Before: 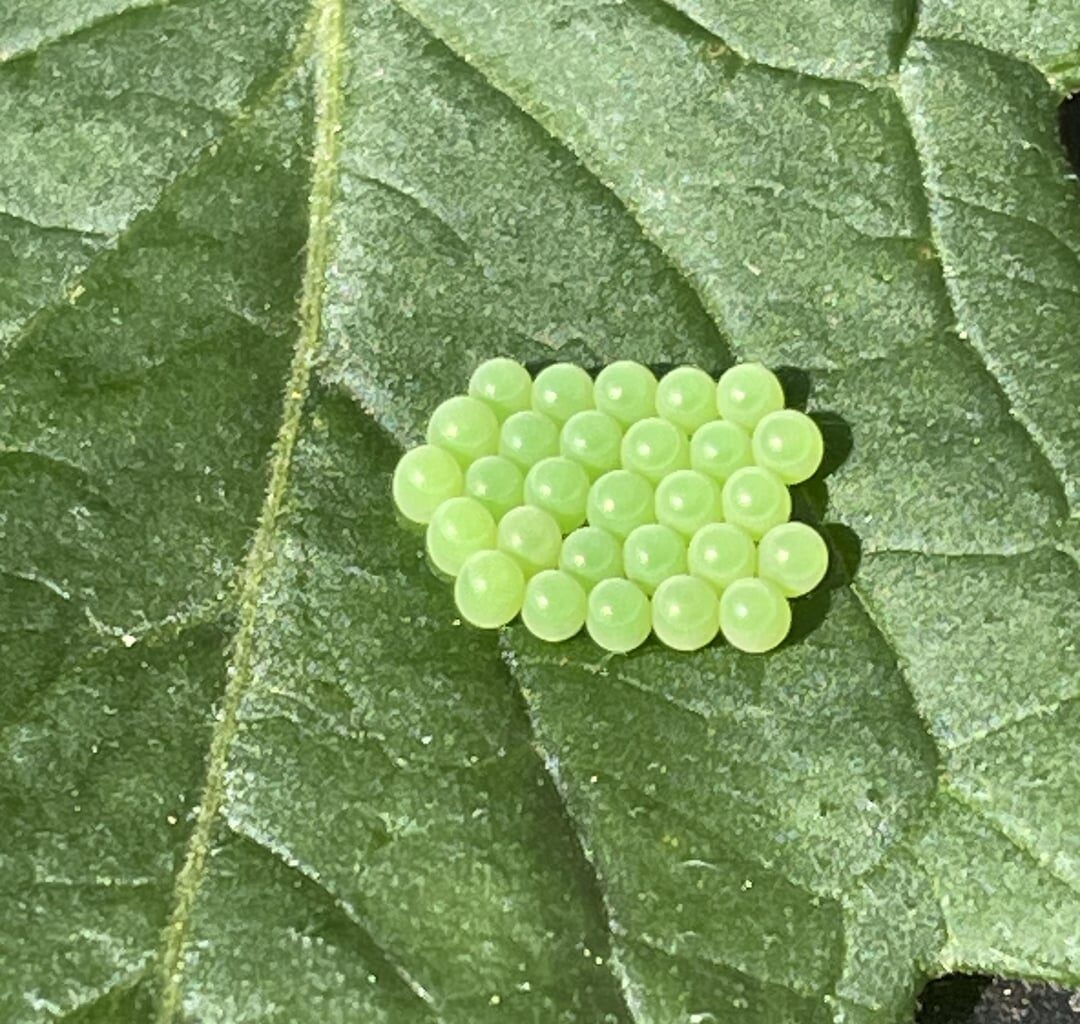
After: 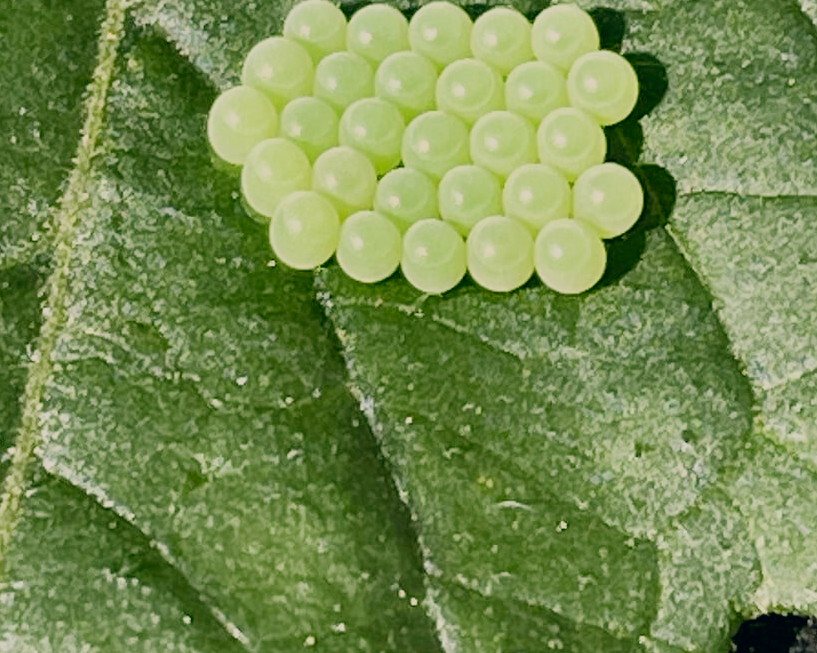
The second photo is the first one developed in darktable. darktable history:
crop and rotate: left 17.299%, top 35.115%, right 7.015%, bottom 1.024%
filmic rgb: middle gray luminance 29%, black relative exposure -10.3 EV, white relative exposure 5.5 EV, threshold 6 EV, target black luminance 0%, hardness 3.95, latitude 2.04%, contrast 1.132, highlights saturation mix 5%, shadows ↔ highlights balance 15.11%, preserve chrominance no, color science v3 (2019), use custom middle-gray values true, iterations of high-quality reconstruction 0, enable highlight reconstruction true
color correction: highlights a* 5.38, highlights b* 5.3, shadows a* -4.26, shadows b* -5.11
exposure: black level correction 0.001, exposure 0.5 EV, compensate exposure bias true, compensate highlight preservation false
